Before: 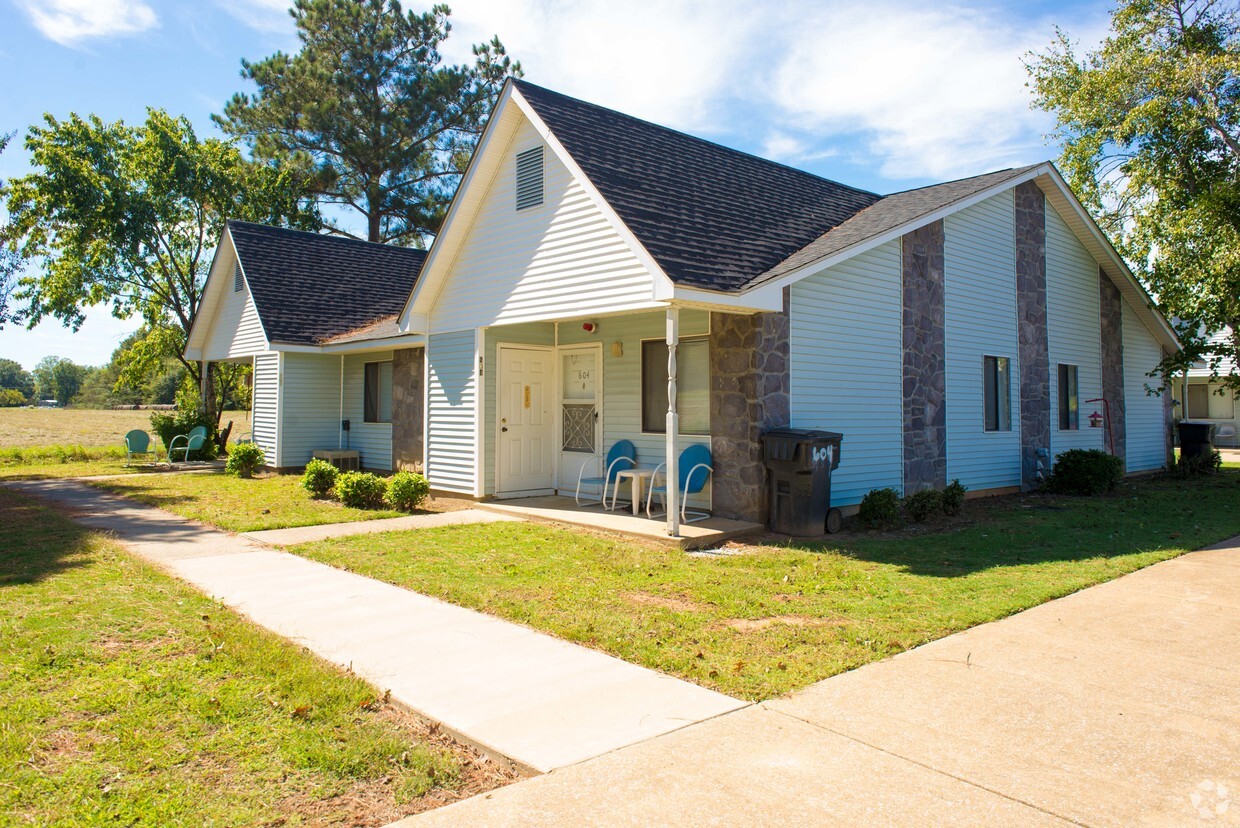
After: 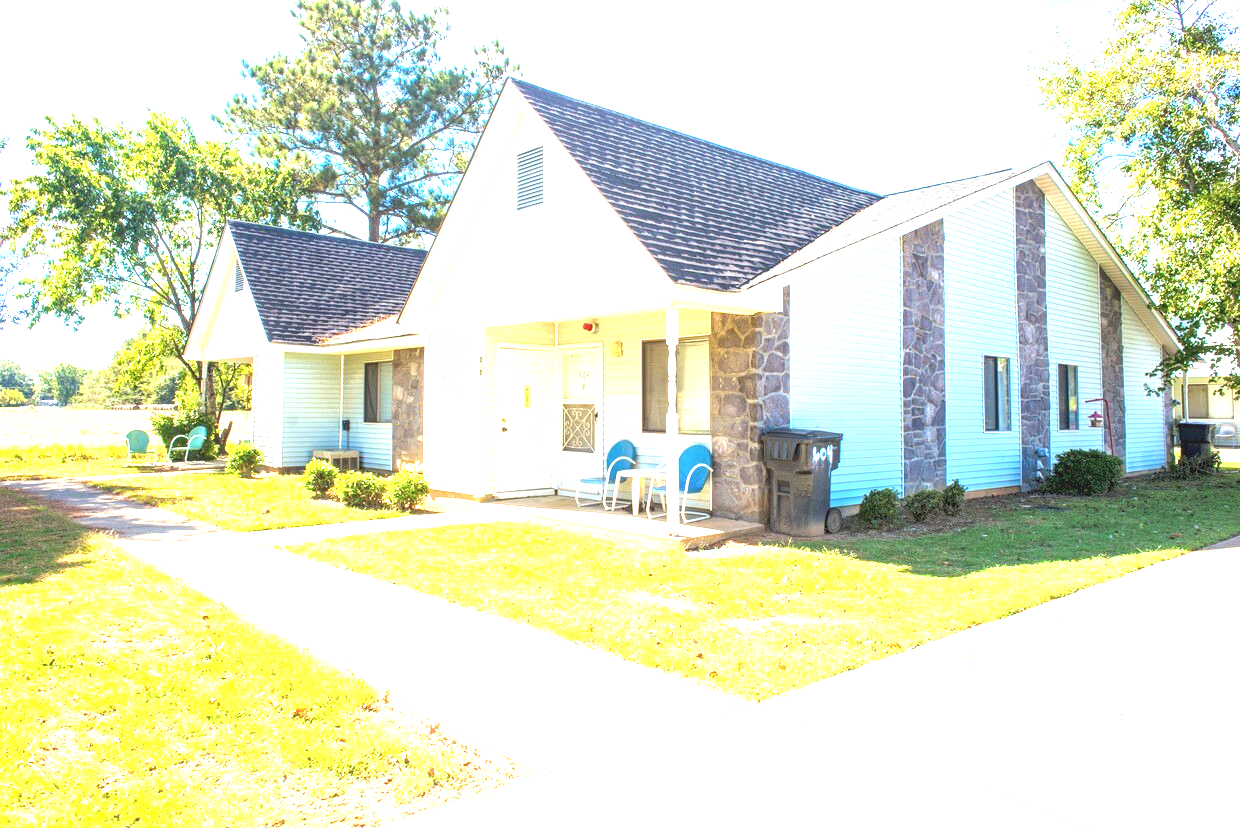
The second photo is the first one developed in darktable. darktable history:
local contrast: on, module defaults
exposure: exposure 2.257 EV, compensate exposure bias true, compensate highlight preservation false
